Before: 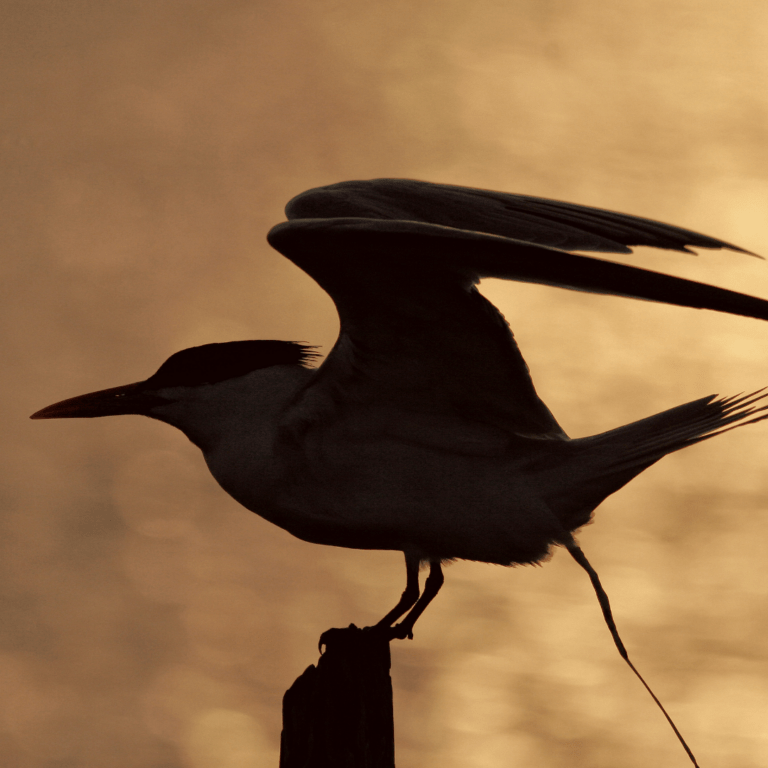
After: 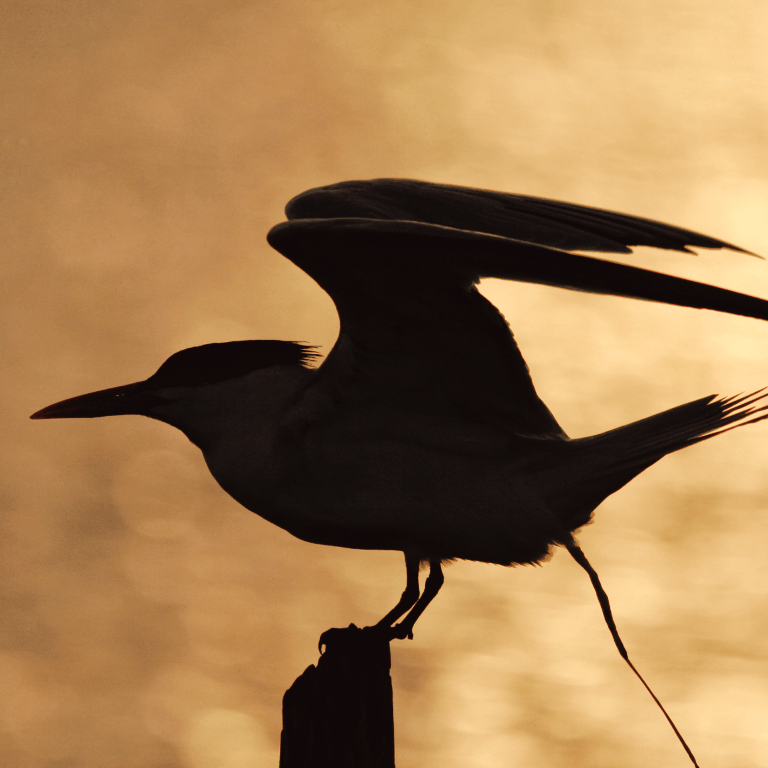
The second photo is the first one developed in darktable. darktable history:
tone curve: curves: ch0 [(0, 0.023) (0.1, 0.084) (0.184, 0.168) (0.45, 0.54) (0.57, 0.683) (0.722, 0.825) (0.877, 0.948) (1, 1)]; ch1 [(0, 0) (0.414, 0.395) (0.453, 0.437) (0.502, 0.509) (0.521, 0.519) (0.573, 0.568) (0.618, 0.61) (0.654, 0.642) (1, 1)]; ch2 [(0, 0) (0.421, 0.43) (0.45, 0.463) (0.492, 0.504) (0.511, 0.519) (0.557, 0.557) (0.602, 0.605) (1, 1)], preserve colors none
